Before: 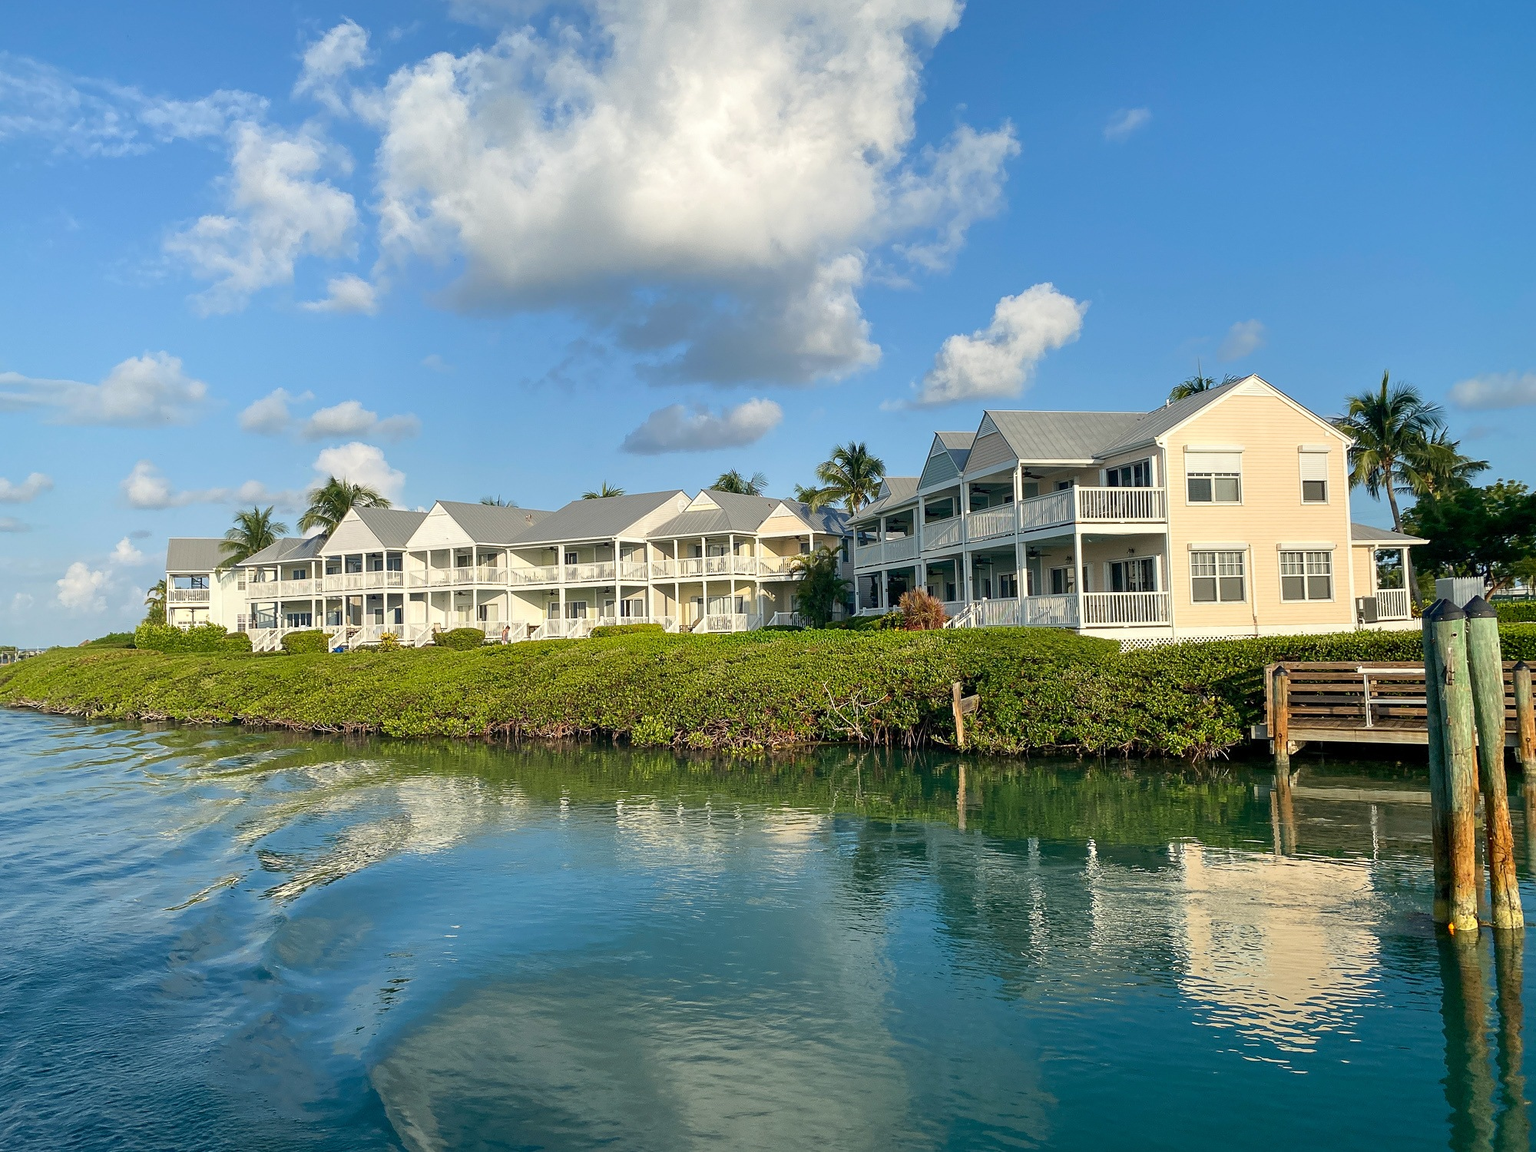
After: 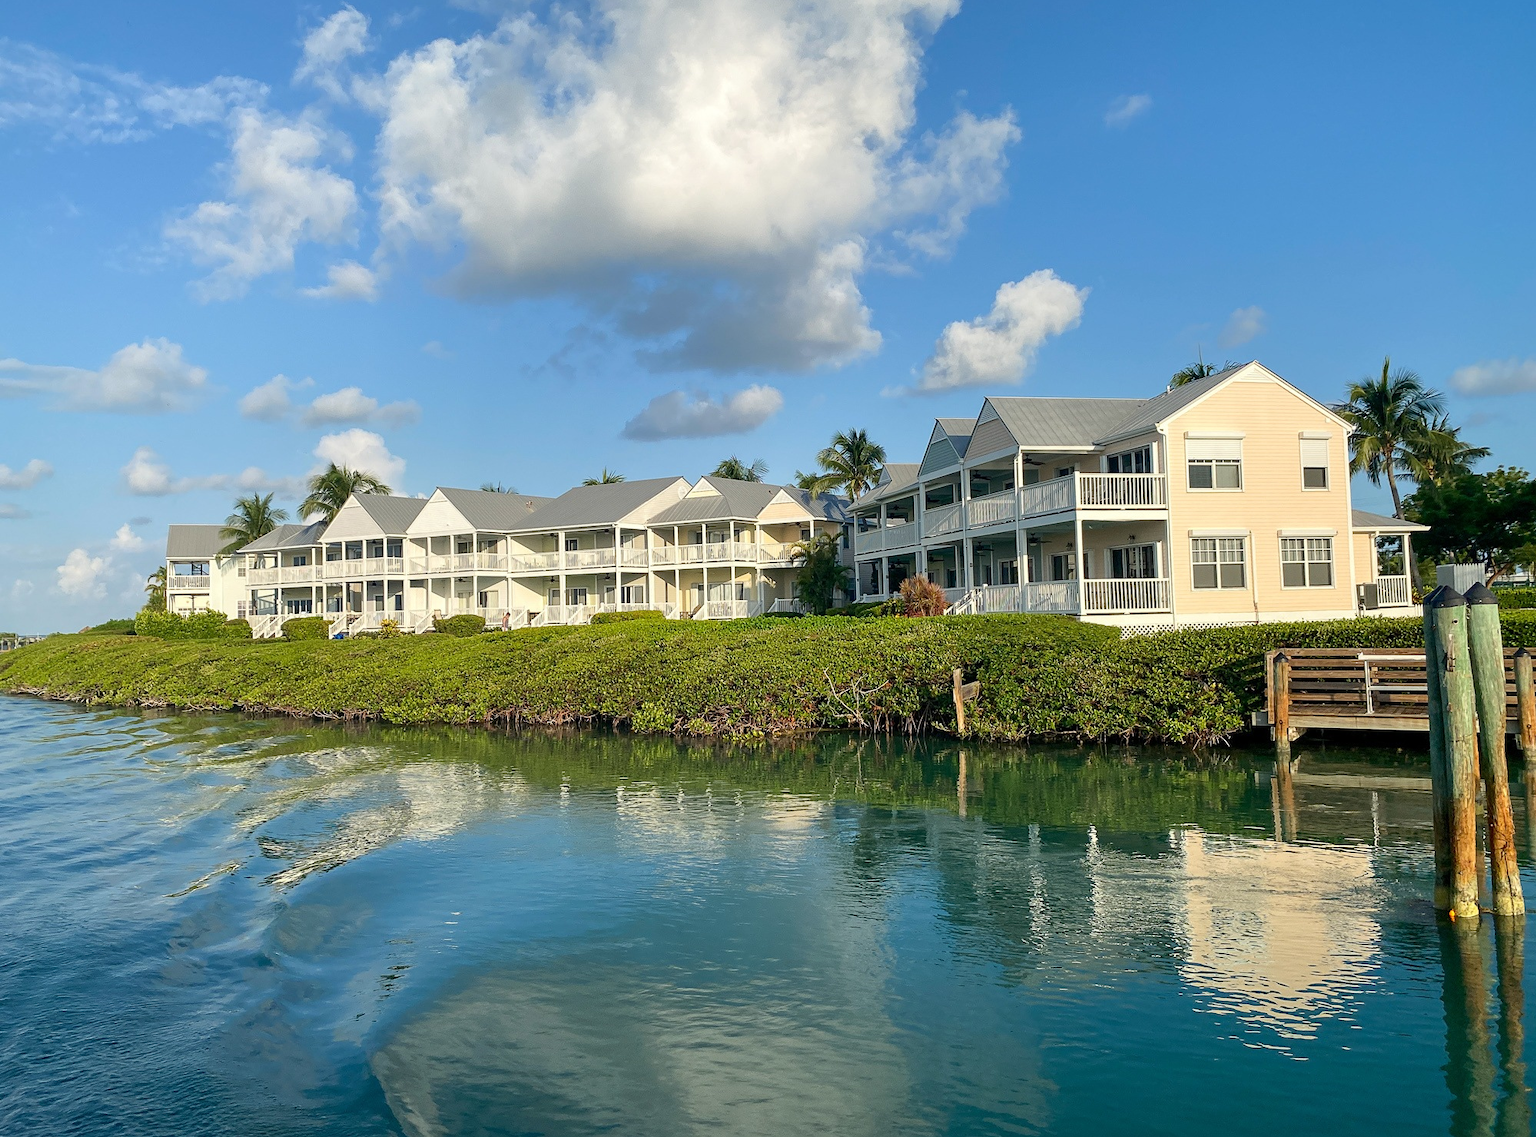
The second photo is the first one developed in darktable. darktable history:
crop: top 1.232%, right 0.024%
